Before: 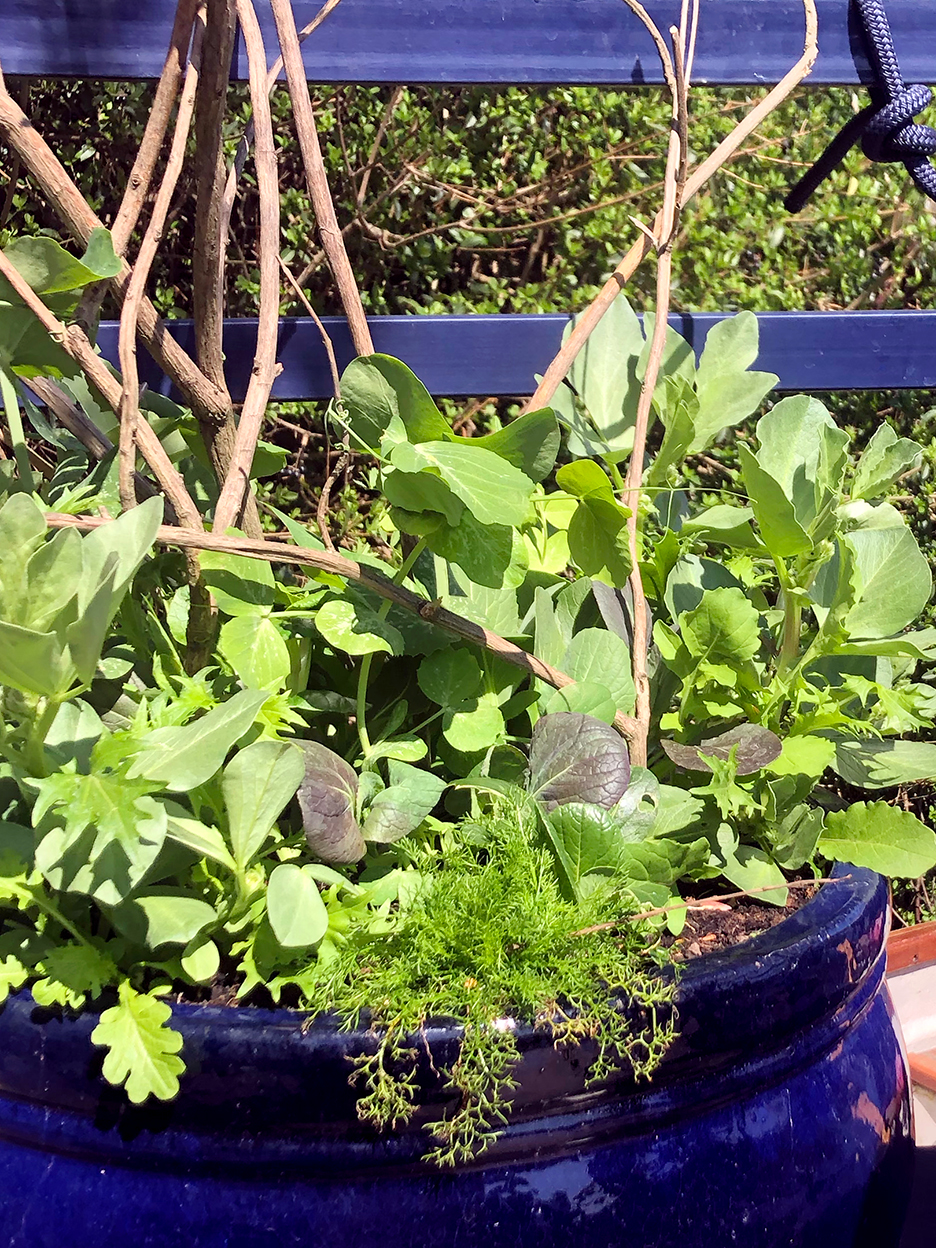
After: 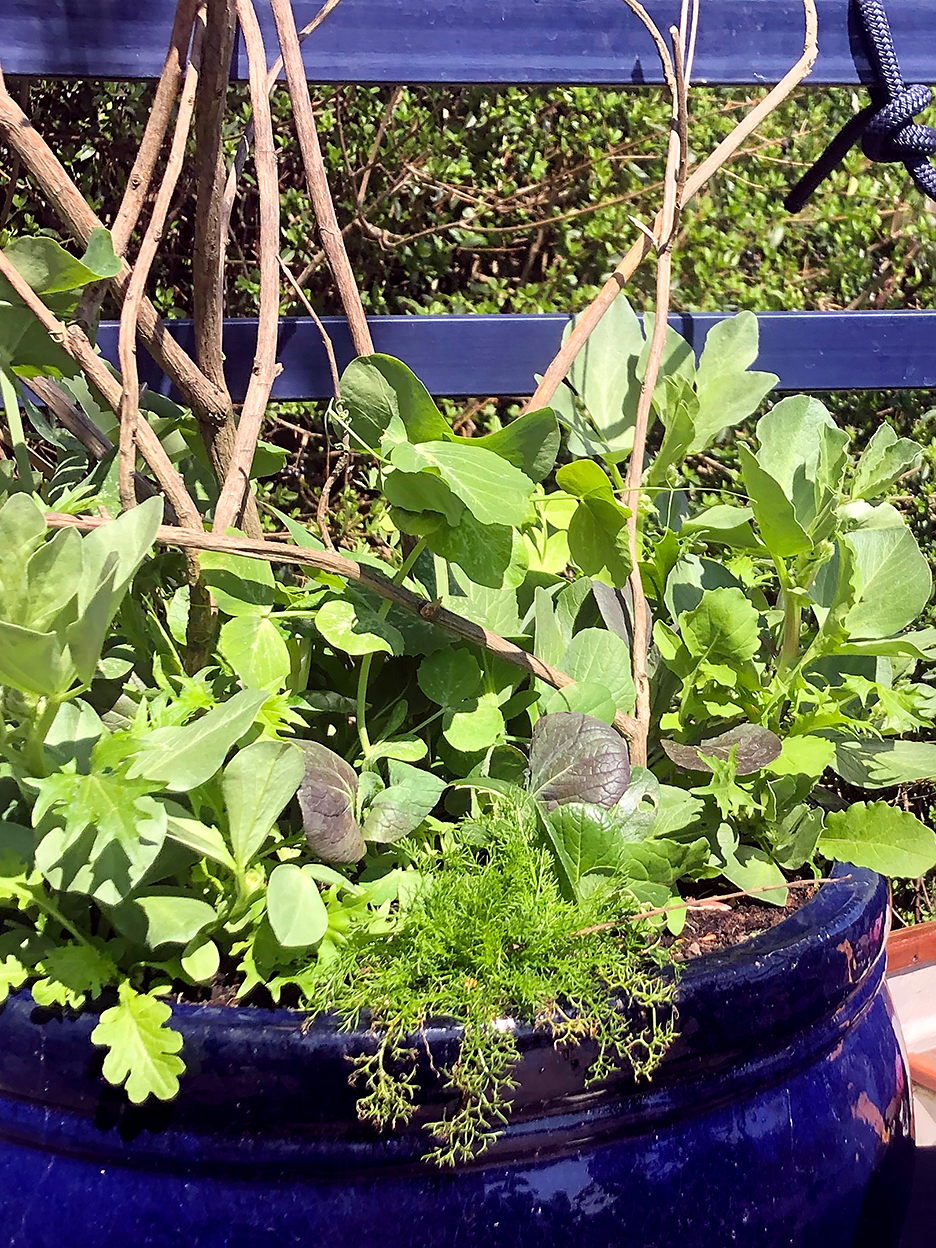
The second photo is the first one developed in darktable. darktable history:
sharpen: radius 1.53, amount 0.367, threshold 1.238
